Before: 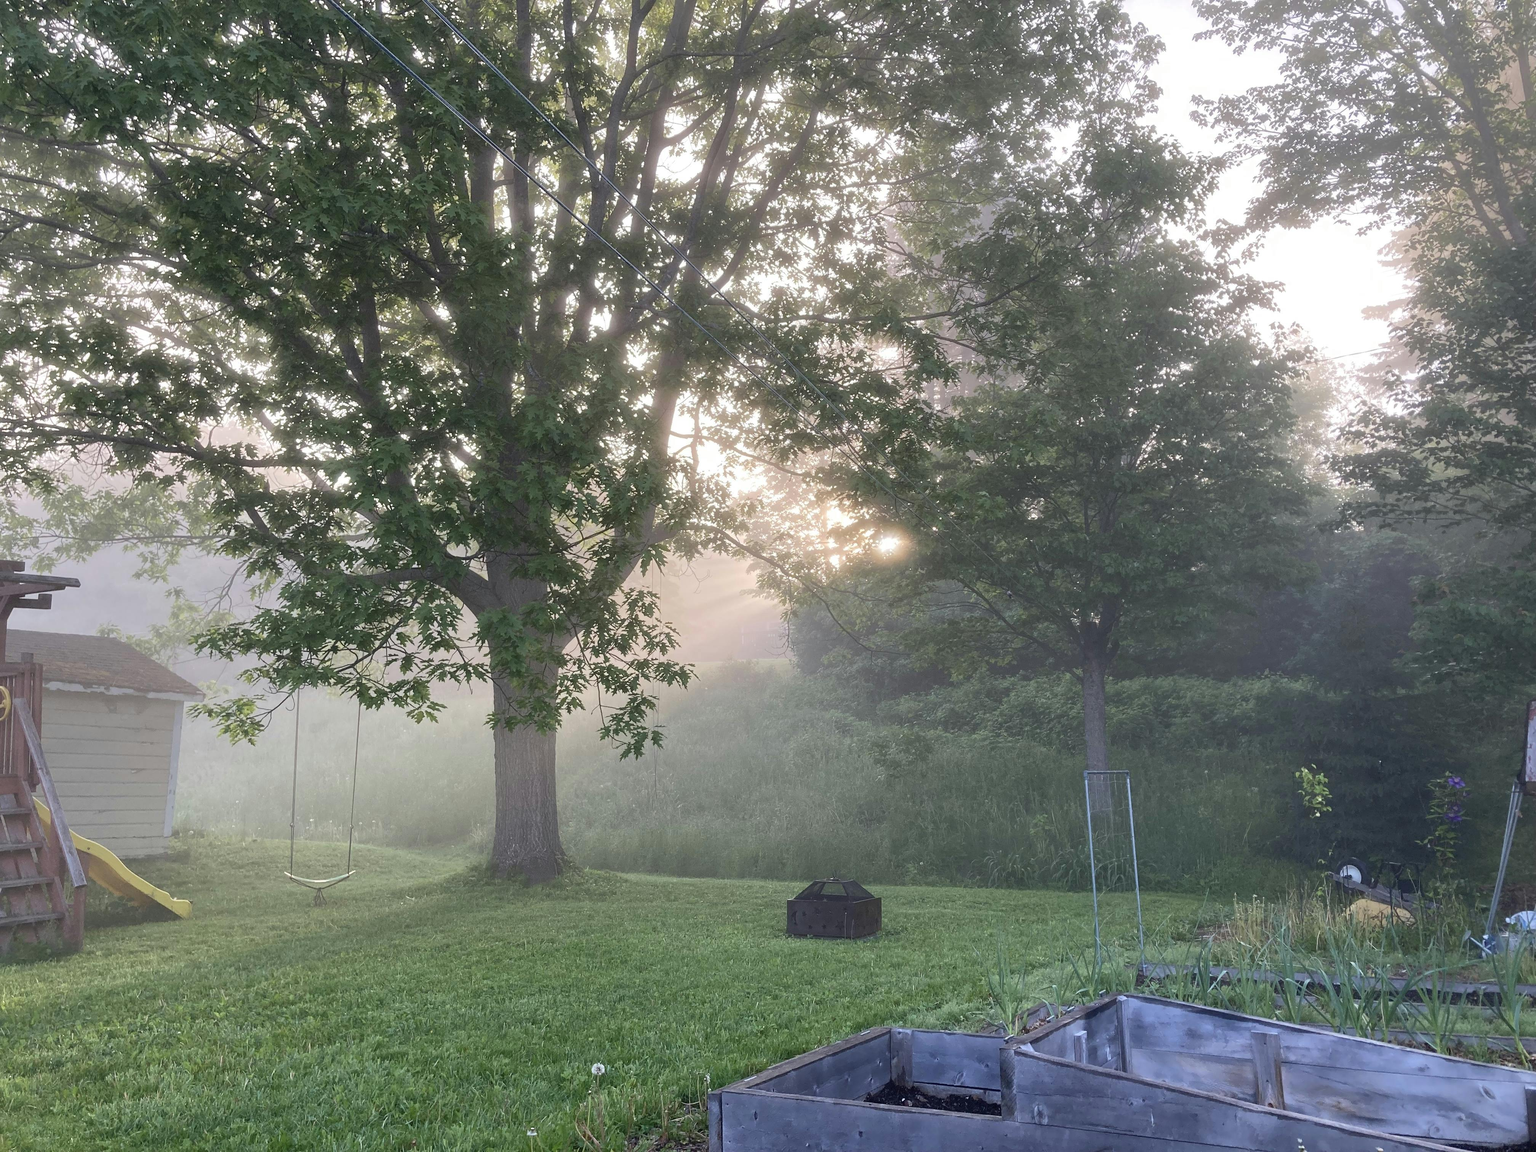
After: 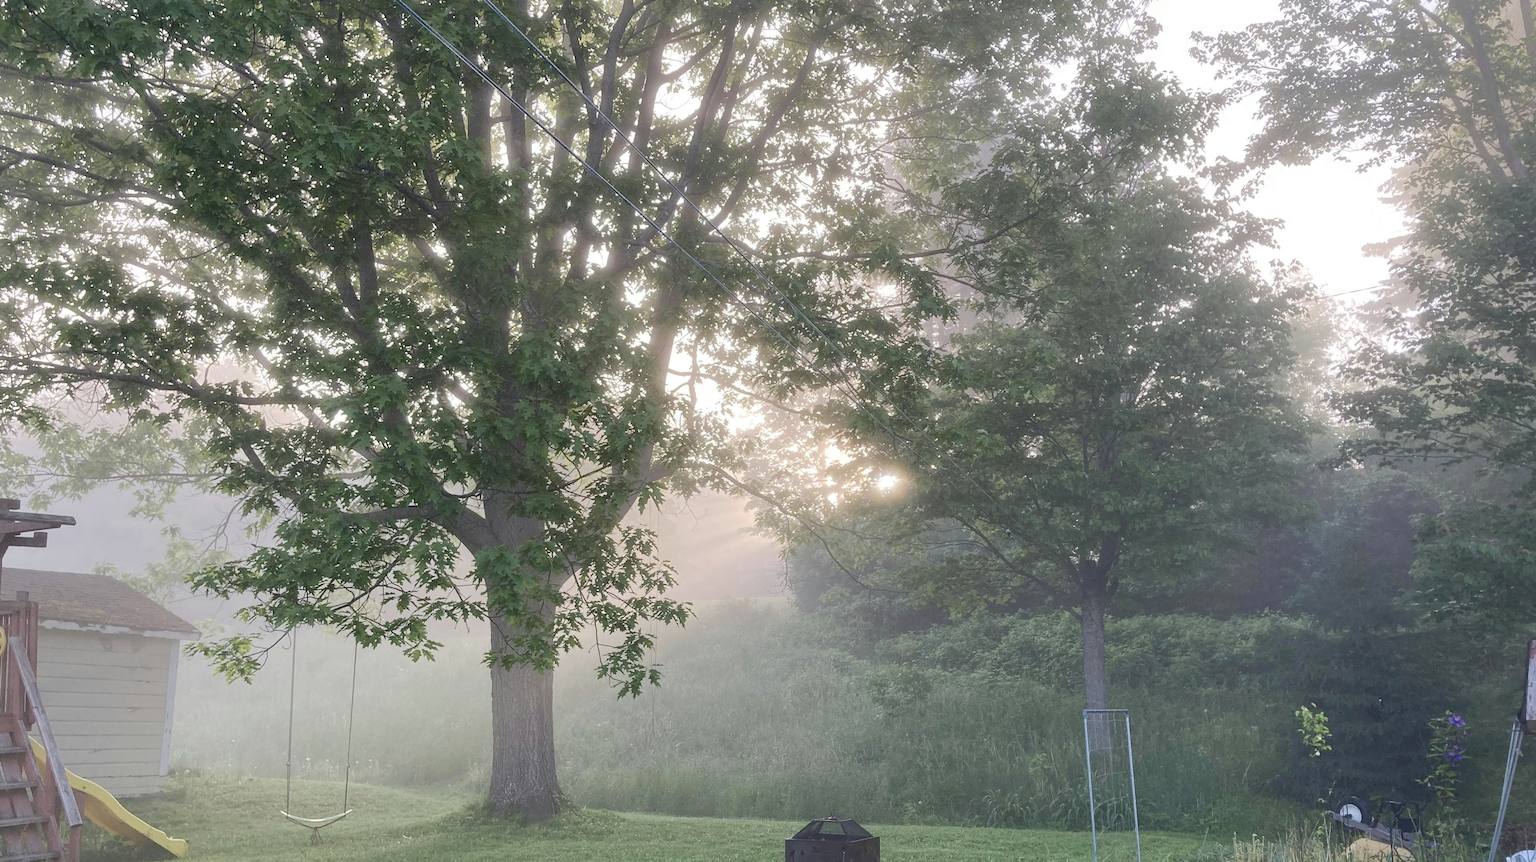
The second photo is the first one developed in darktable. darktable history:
base curve: curves: ch0 [(0, 0) (0.262, 0.32) (0.722, 0.705) (1, 1)], preserve colors none
crop: left 0.325%, top 5.557%, bottom 19.791%
